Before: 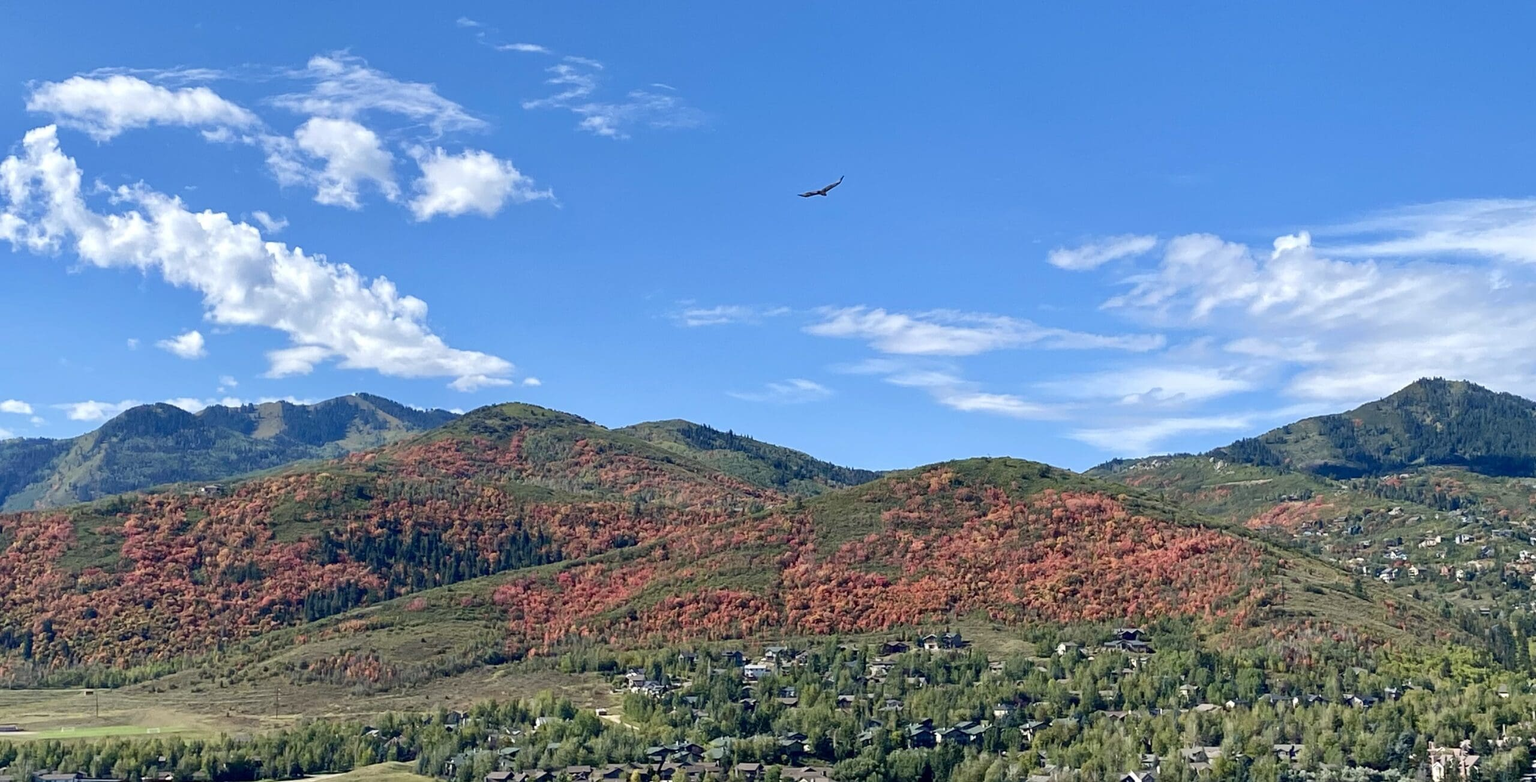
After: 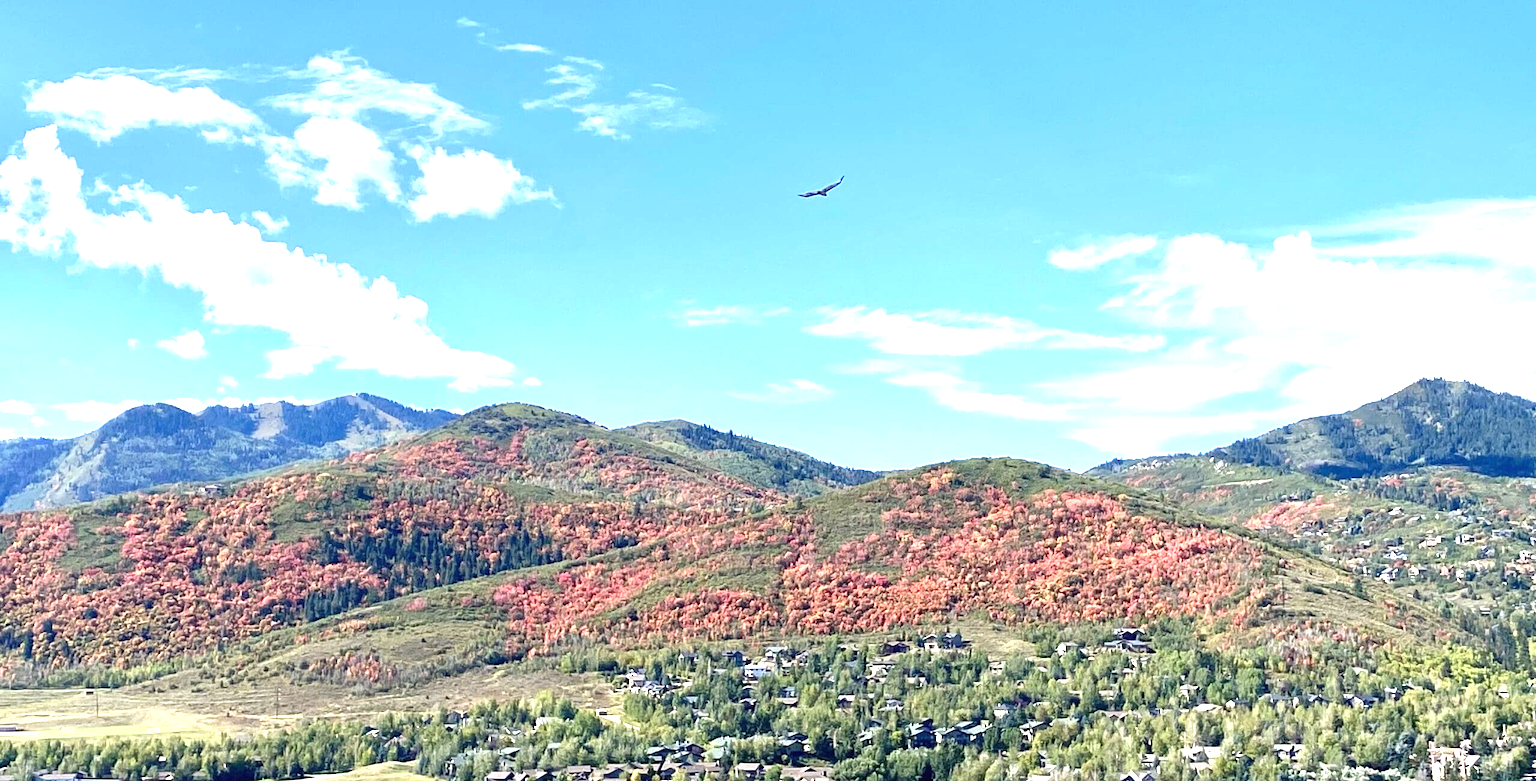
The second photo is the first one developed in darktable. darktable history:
white balance: red 1.009, blue 1.027
exposure: black level correction 0, exposure 1.45 EV, compensate exposure bias true, compensate highlight preservation false
